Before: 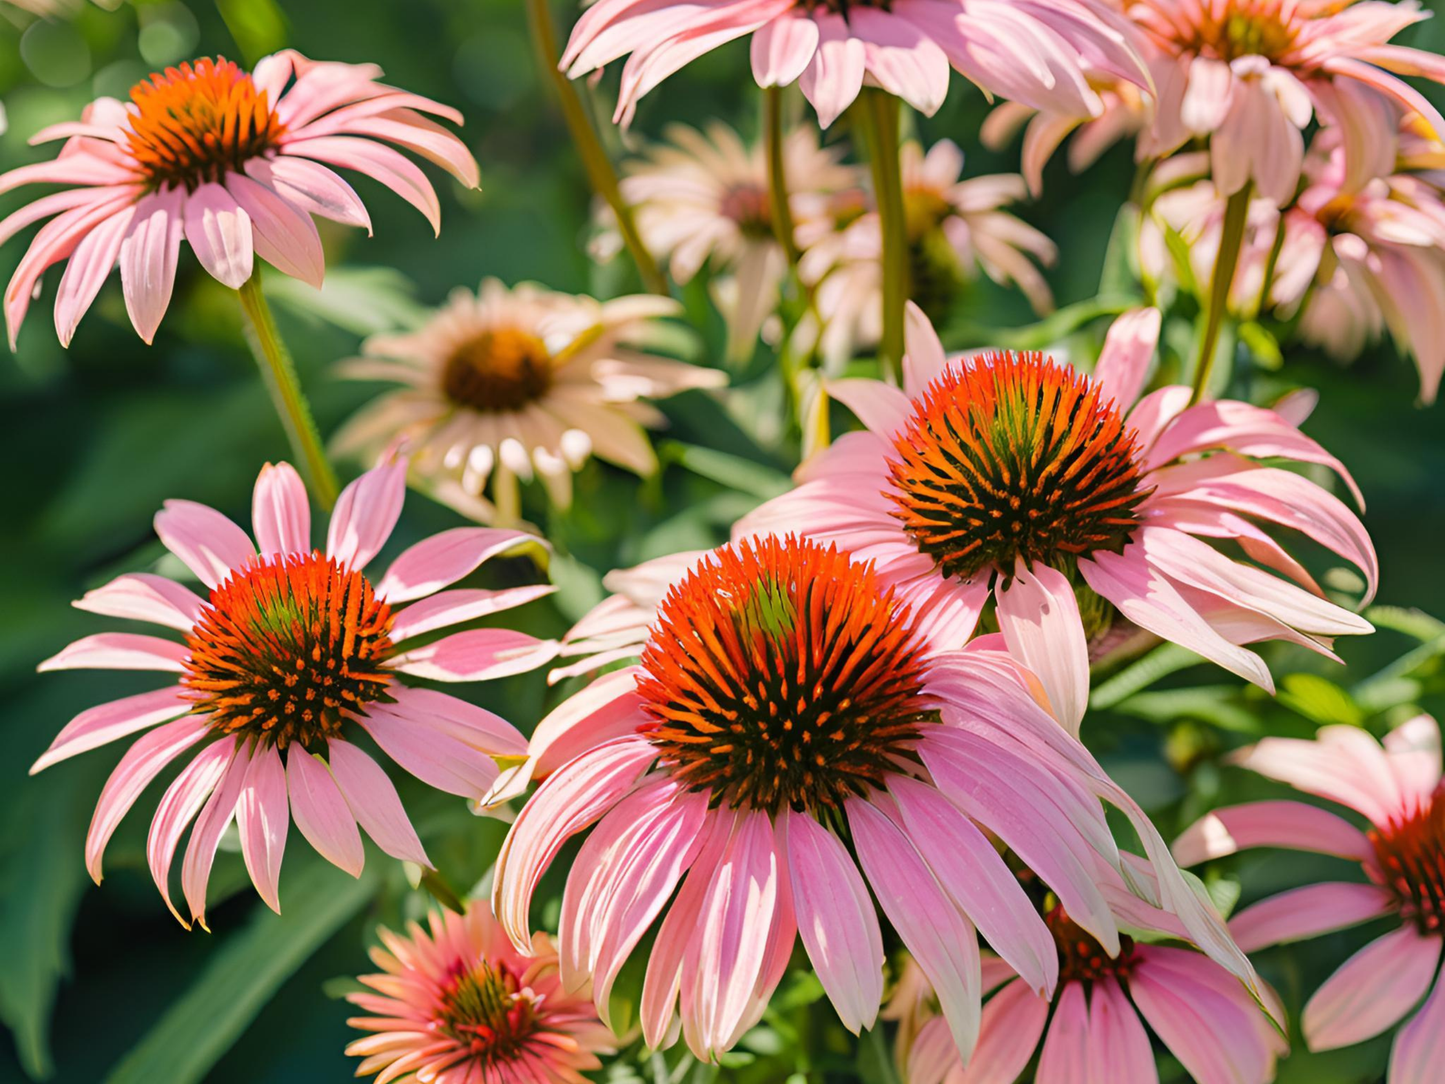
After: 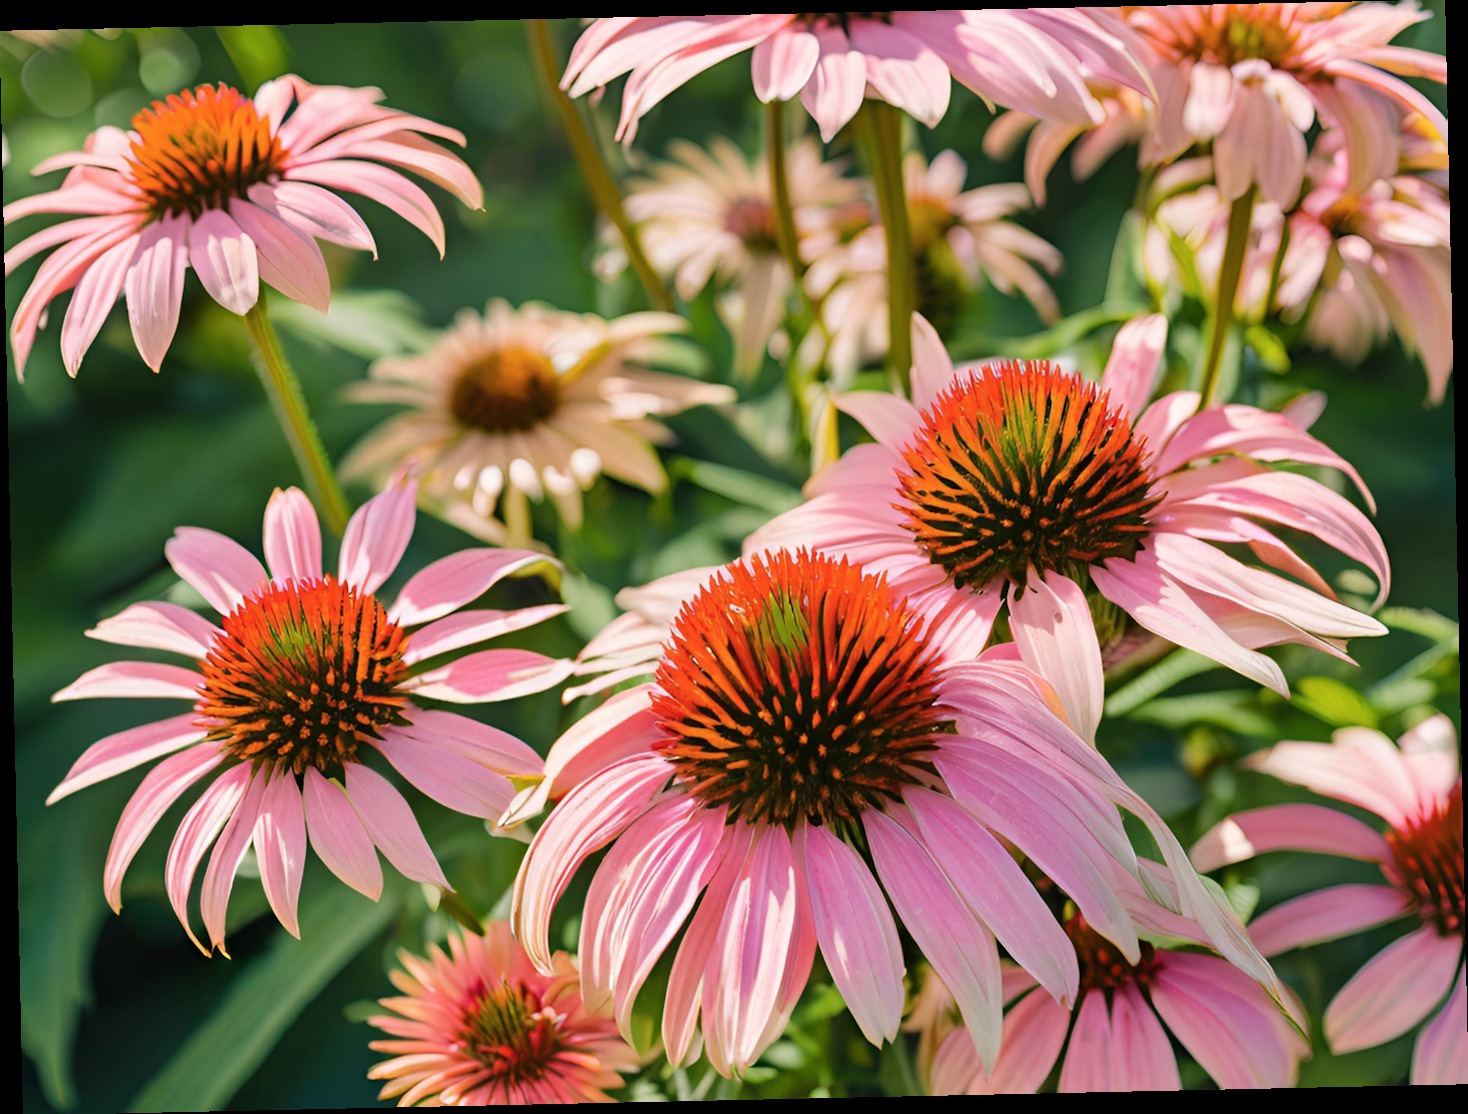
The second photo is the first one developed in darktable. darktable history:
color balance rgb: perceptual saturation grading › global saturation -1%
rotate and perspective: rotation -1.24°, automatic cropping off
